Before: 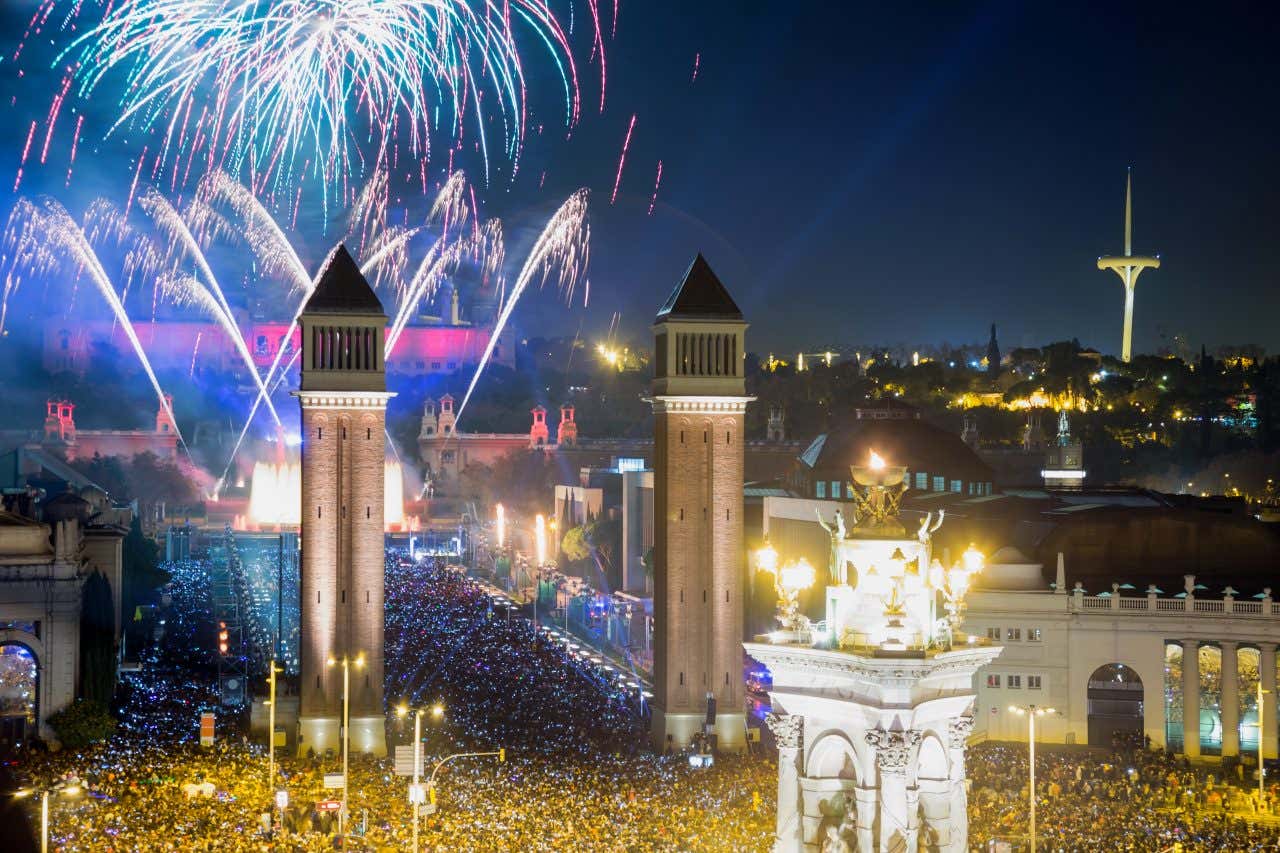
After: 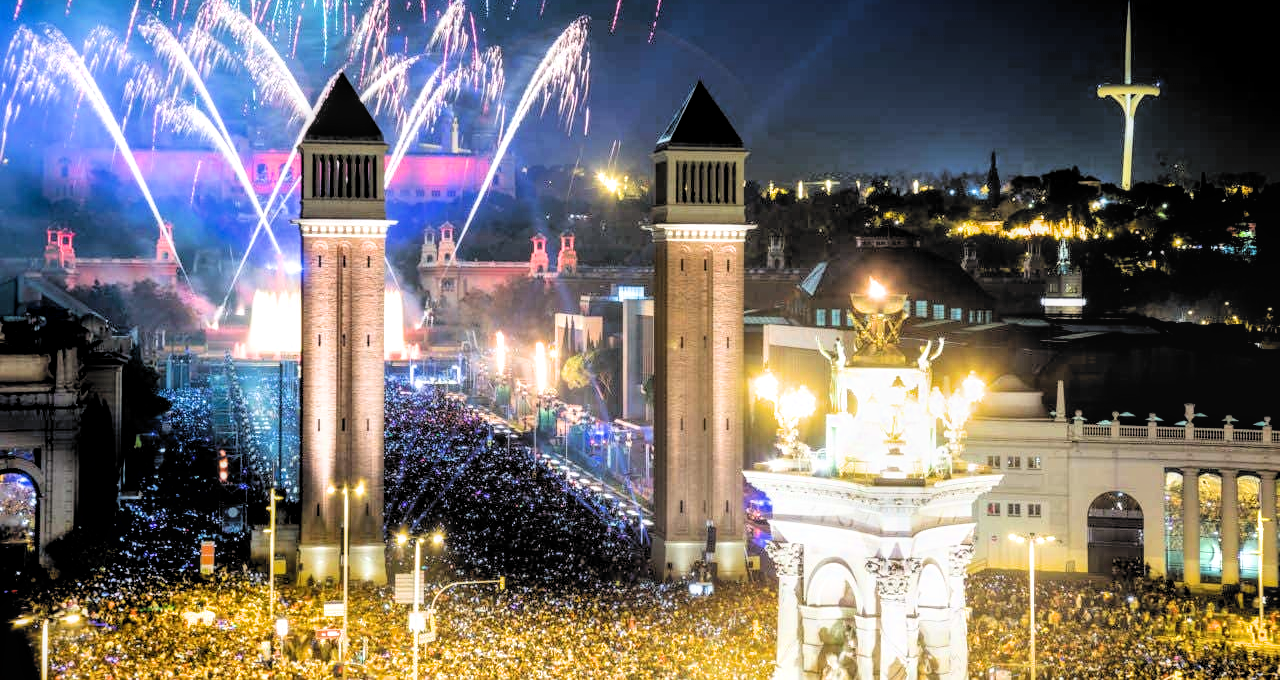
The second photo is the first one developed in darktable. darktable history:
tone equalizer: -8 EV -0.738 EV, -7 EV -0.696 EV, -6 EV -0.578 EV, -5 EV -0.422 EV, -3 EV 0.392 EV, -2 EV 0.6 EV, -1 EV 0.679 EV, +0 EV 0.763 EV
crop and rotate: top 20.23%
local contrast: on, module defaults
filmic rgb: black relative exposure -5.14 EV, white relative exposure 3.2 EV, hardness 3.47, contrast 1.204, highlights saturation mix -28.5%, color science v6 (2022)
